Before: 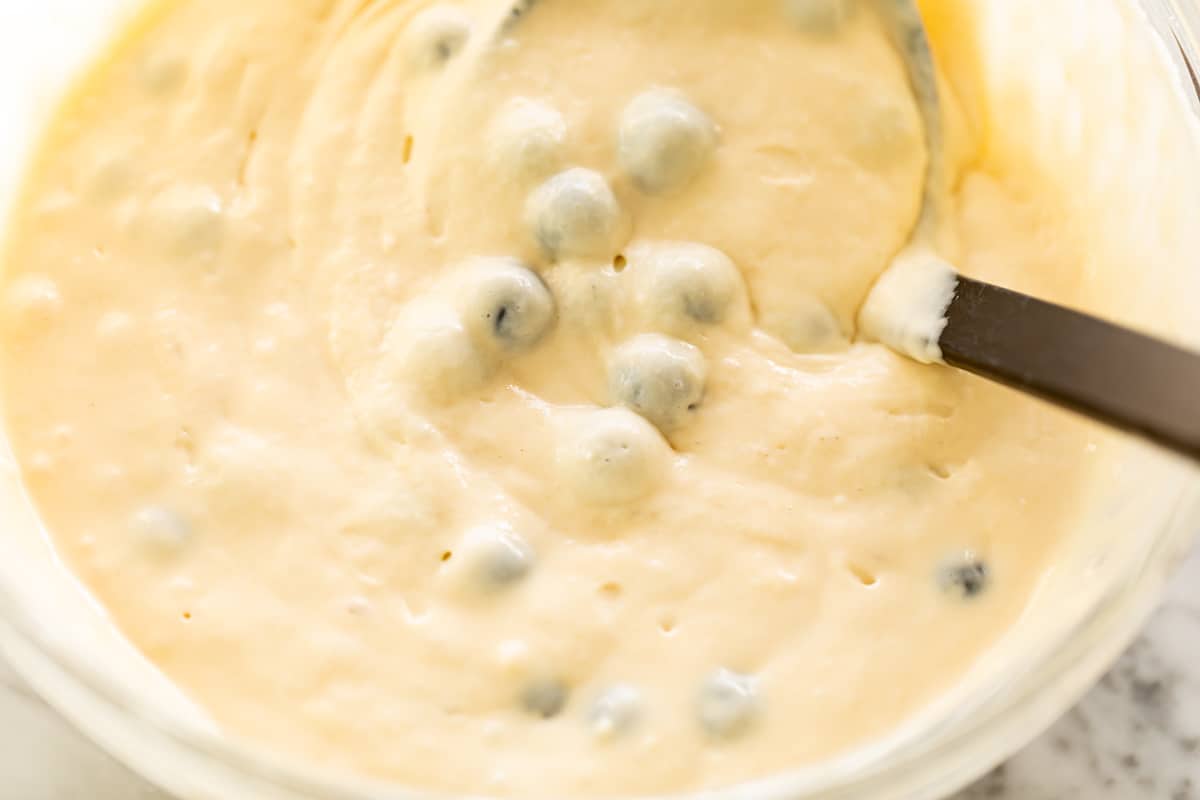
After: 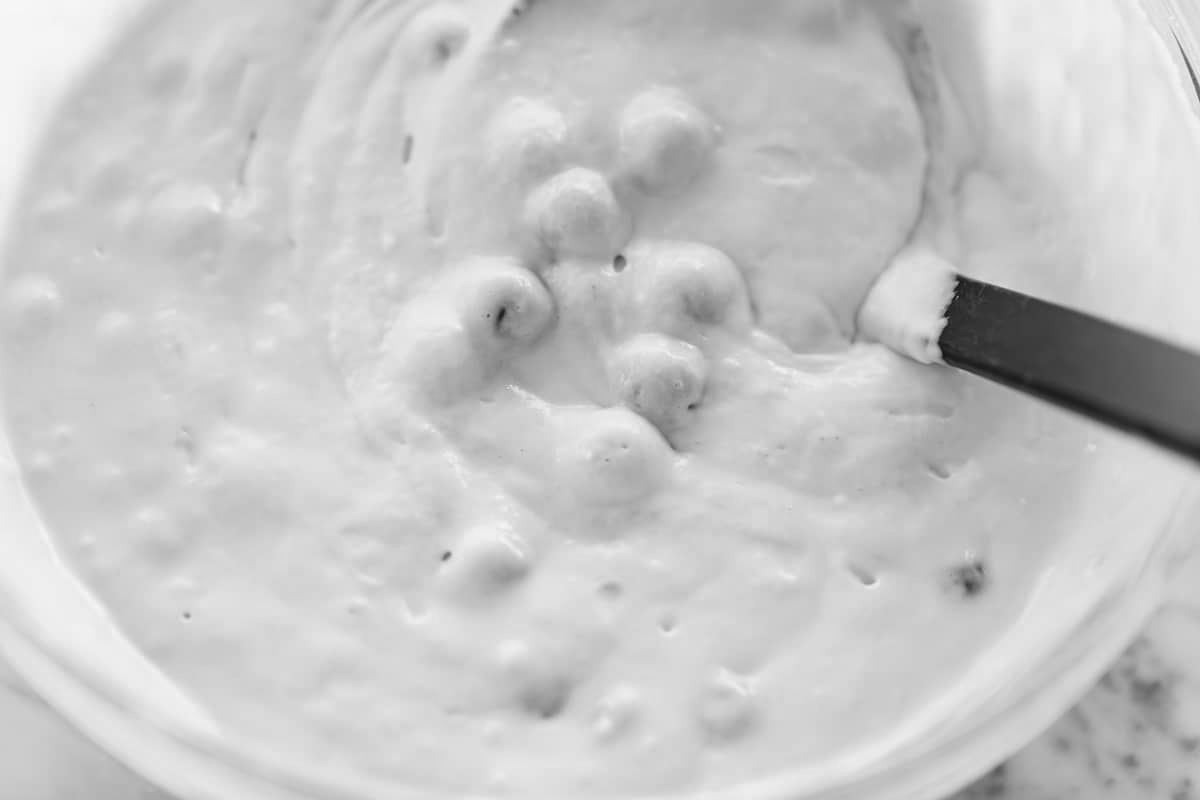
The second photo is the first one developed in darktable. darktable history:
color calibration: output gray [0.23, 0.37, 0.4, 0], illuminant same as pipeline (D50), adaptation XYZ, x 0.346, y 0.359, temperature 5020.99 K
